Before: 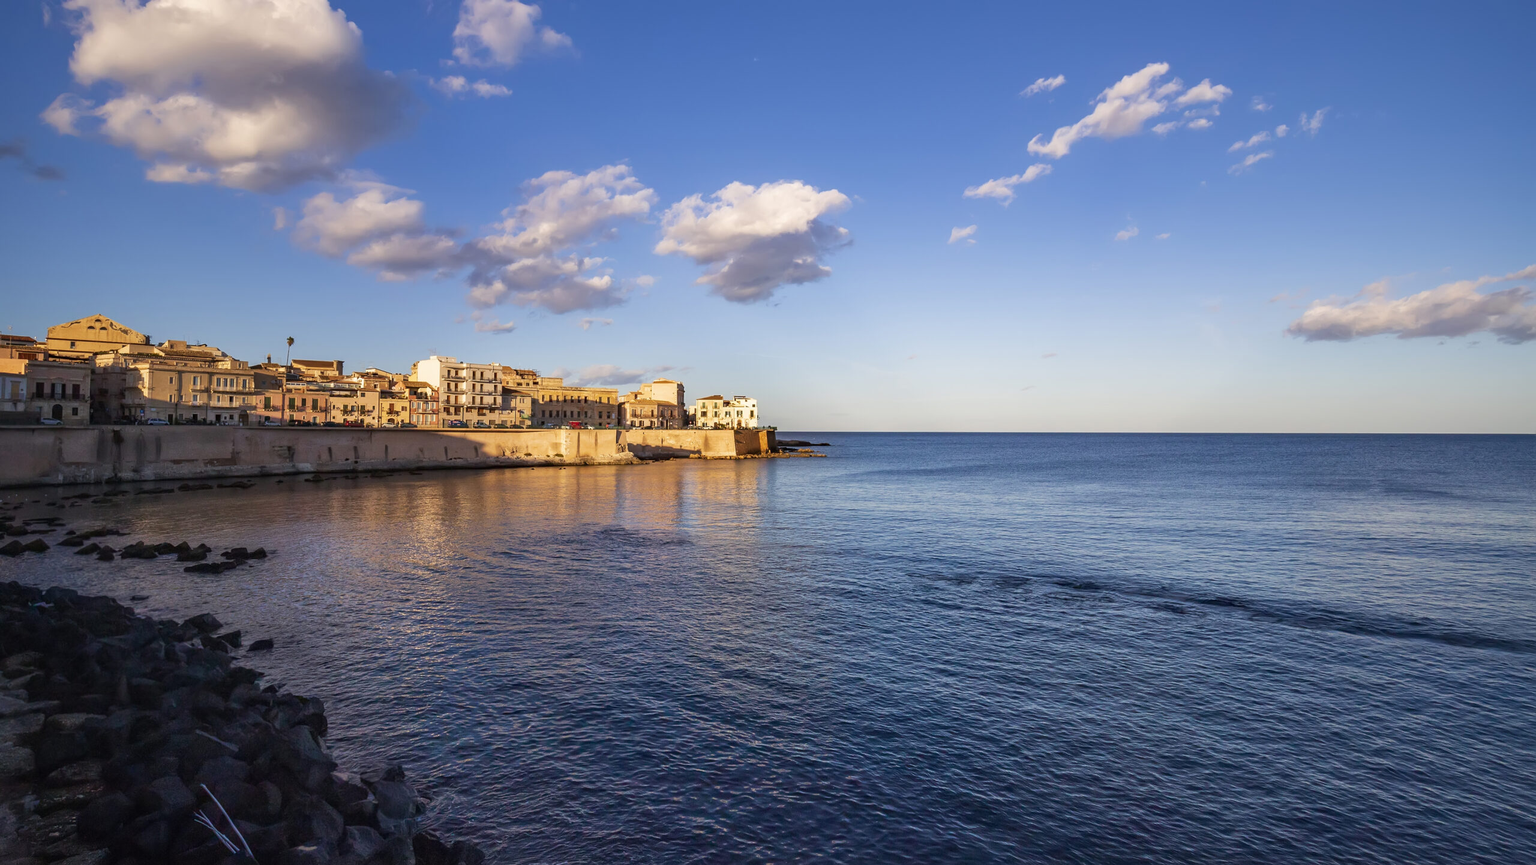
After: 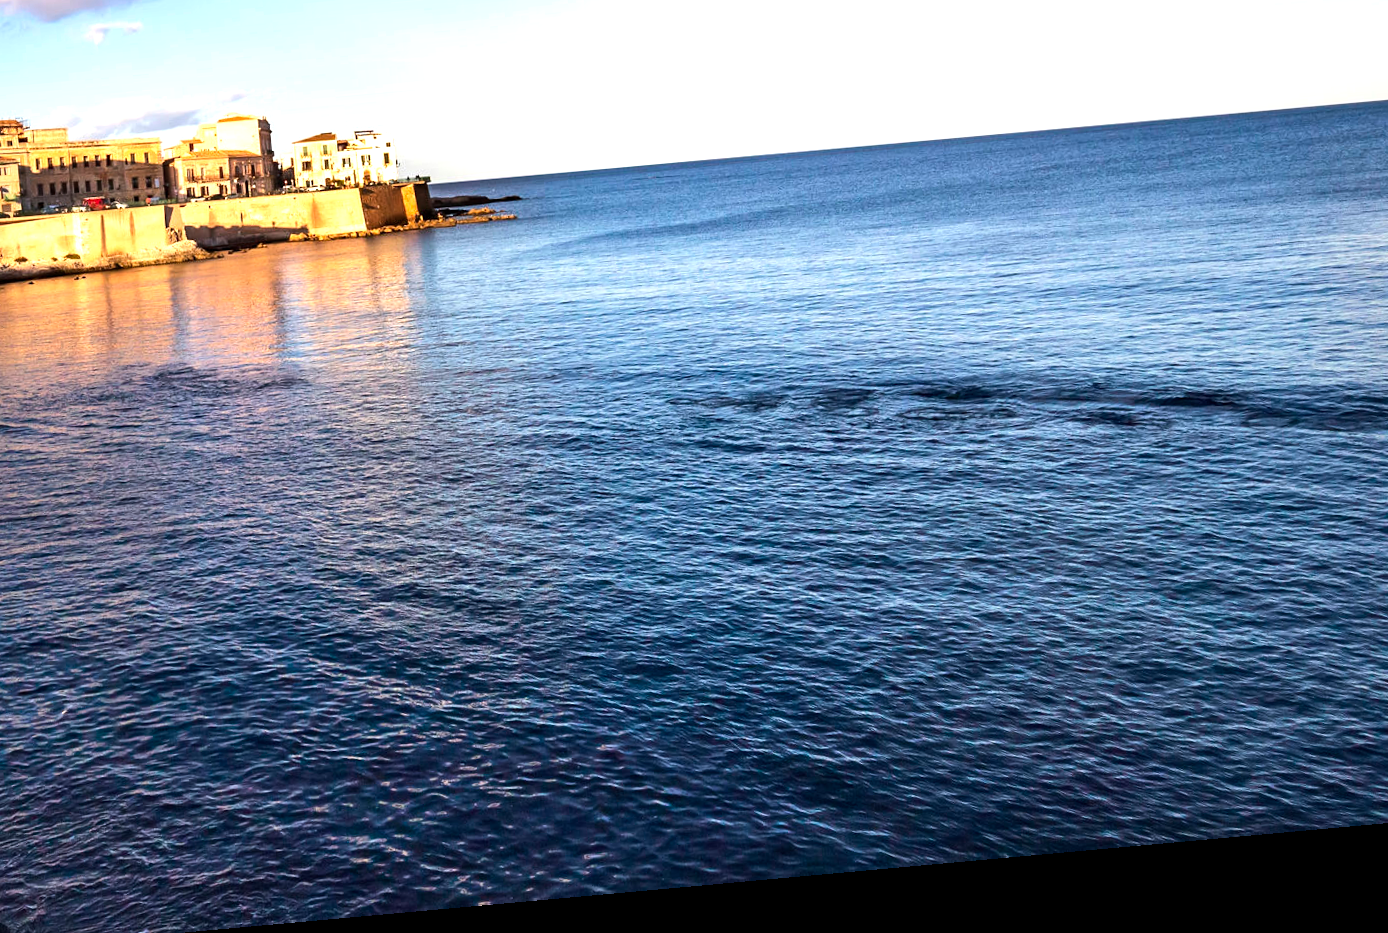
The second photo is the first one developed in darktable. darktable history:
rotate and perspective: rotation -5.2°, automatic cropping off
crop: left 34.479%, top 38.822%, right 13.718%, bottom 5.172%
white balance: emerald 1
tone equalizer "contrast tone curve: medium": -8 EV -0.75 EV, -7 EV -0.7 EV, -6 EV -0.6 EV, -5 EV -0.4 EV, -3 EV 0.4 EV, -2 EV 0.6 EV, -1 EV 0.7 EV, +0 EV 0.75 EV, edges refinement/feathering 500, mask exposure compensation -1.57 EV, preserve details no
exposure: exposure 0.367 EV
